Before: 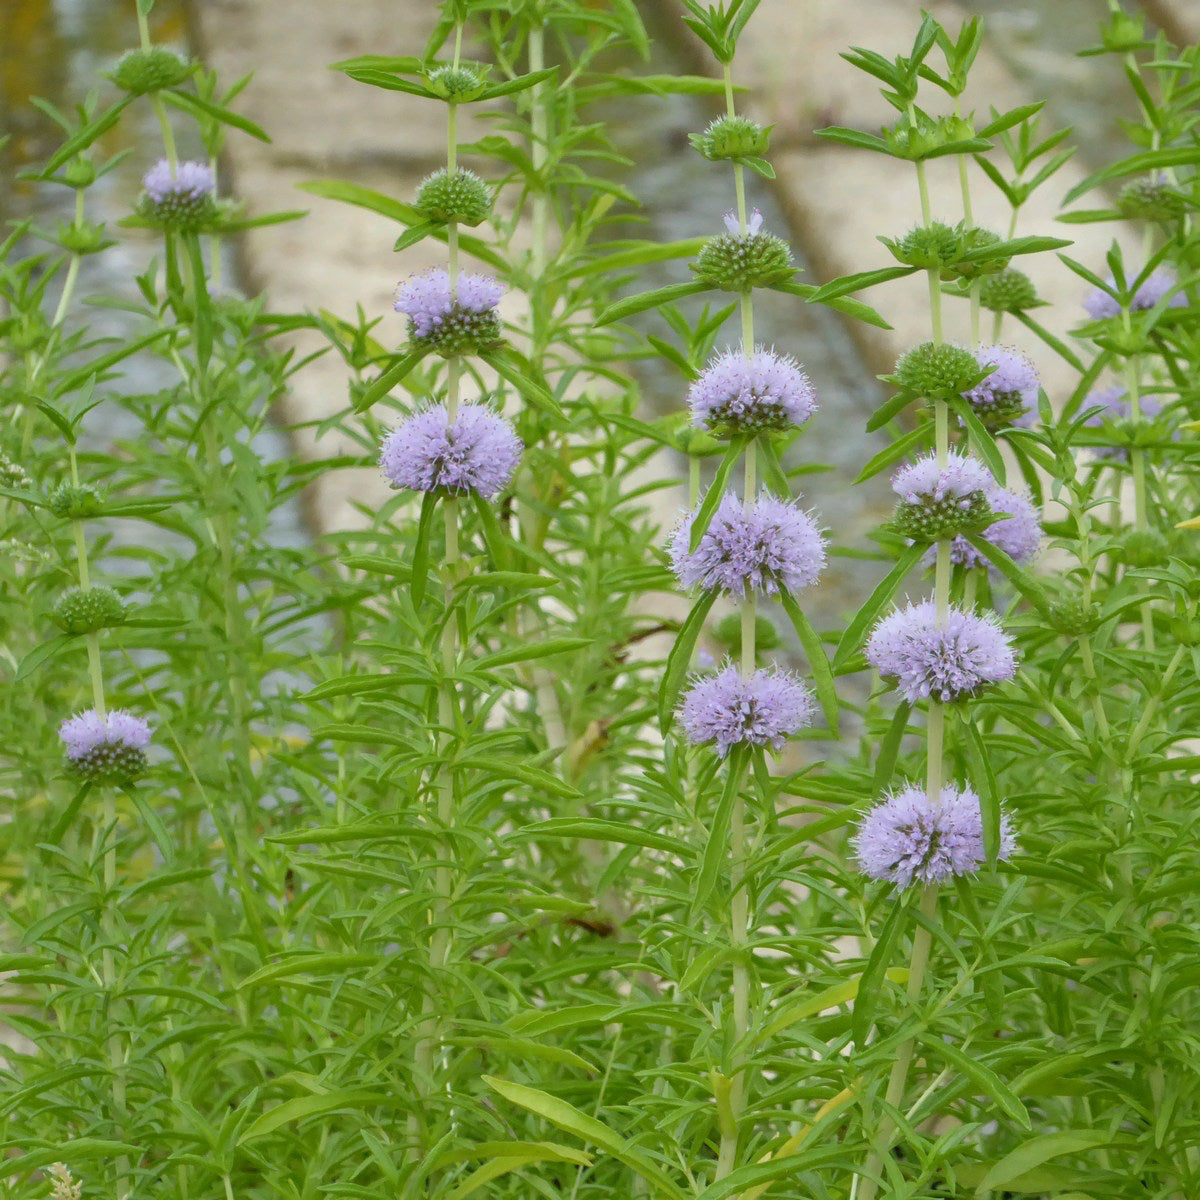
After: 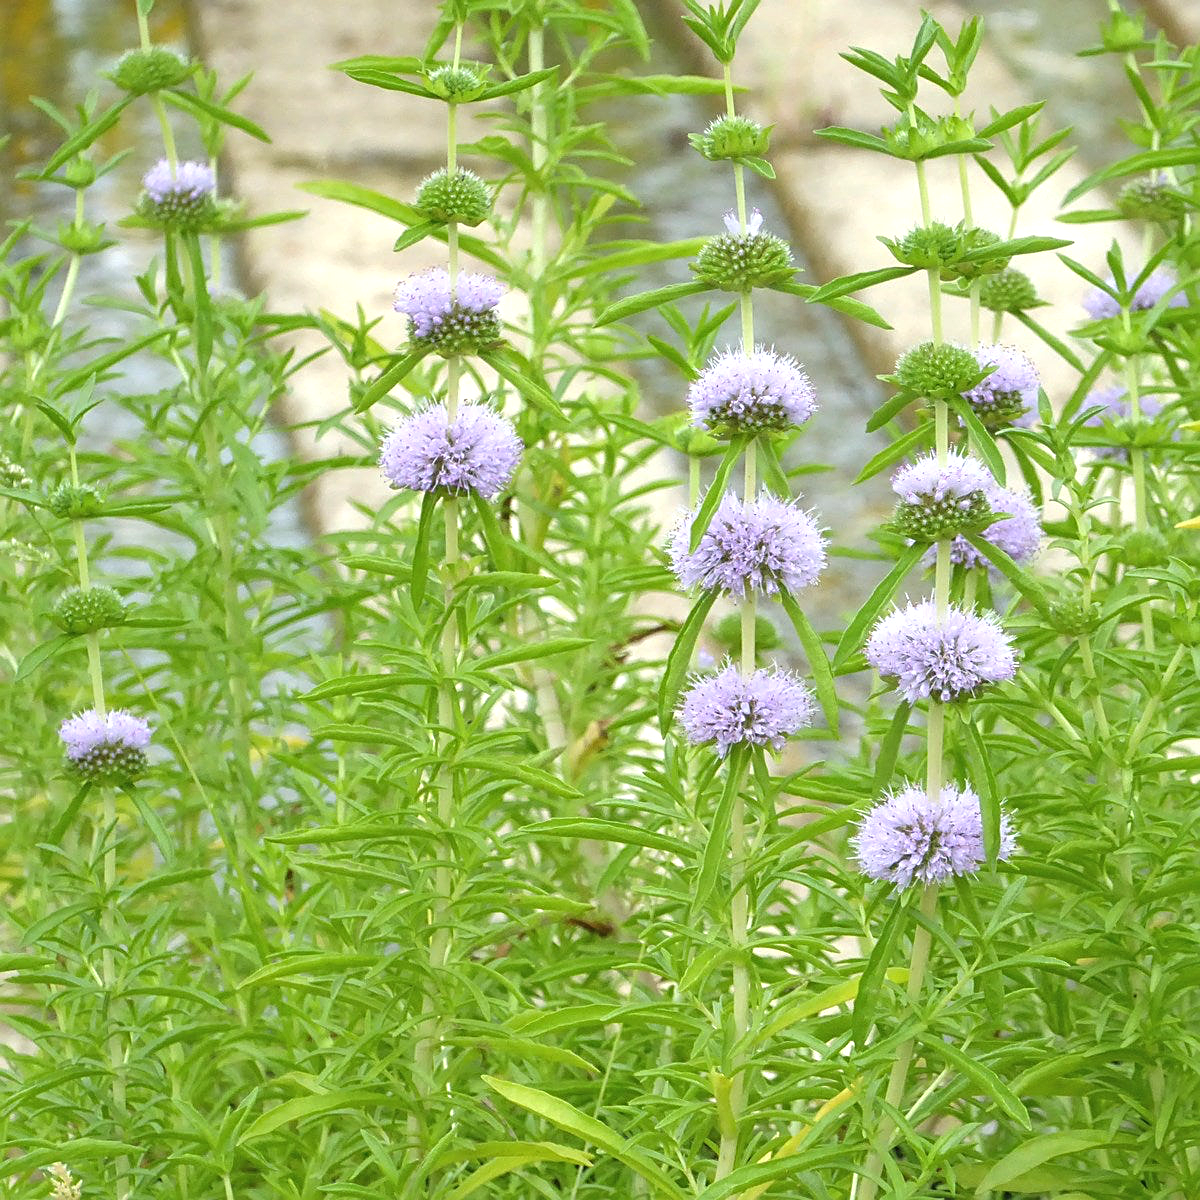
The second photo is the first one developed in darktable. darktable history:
exposure: black level correction -0.002, exposure 0.712 EV, compensate exposure bias true, compensate highlight preservation false
sharpen: on, module defaults
